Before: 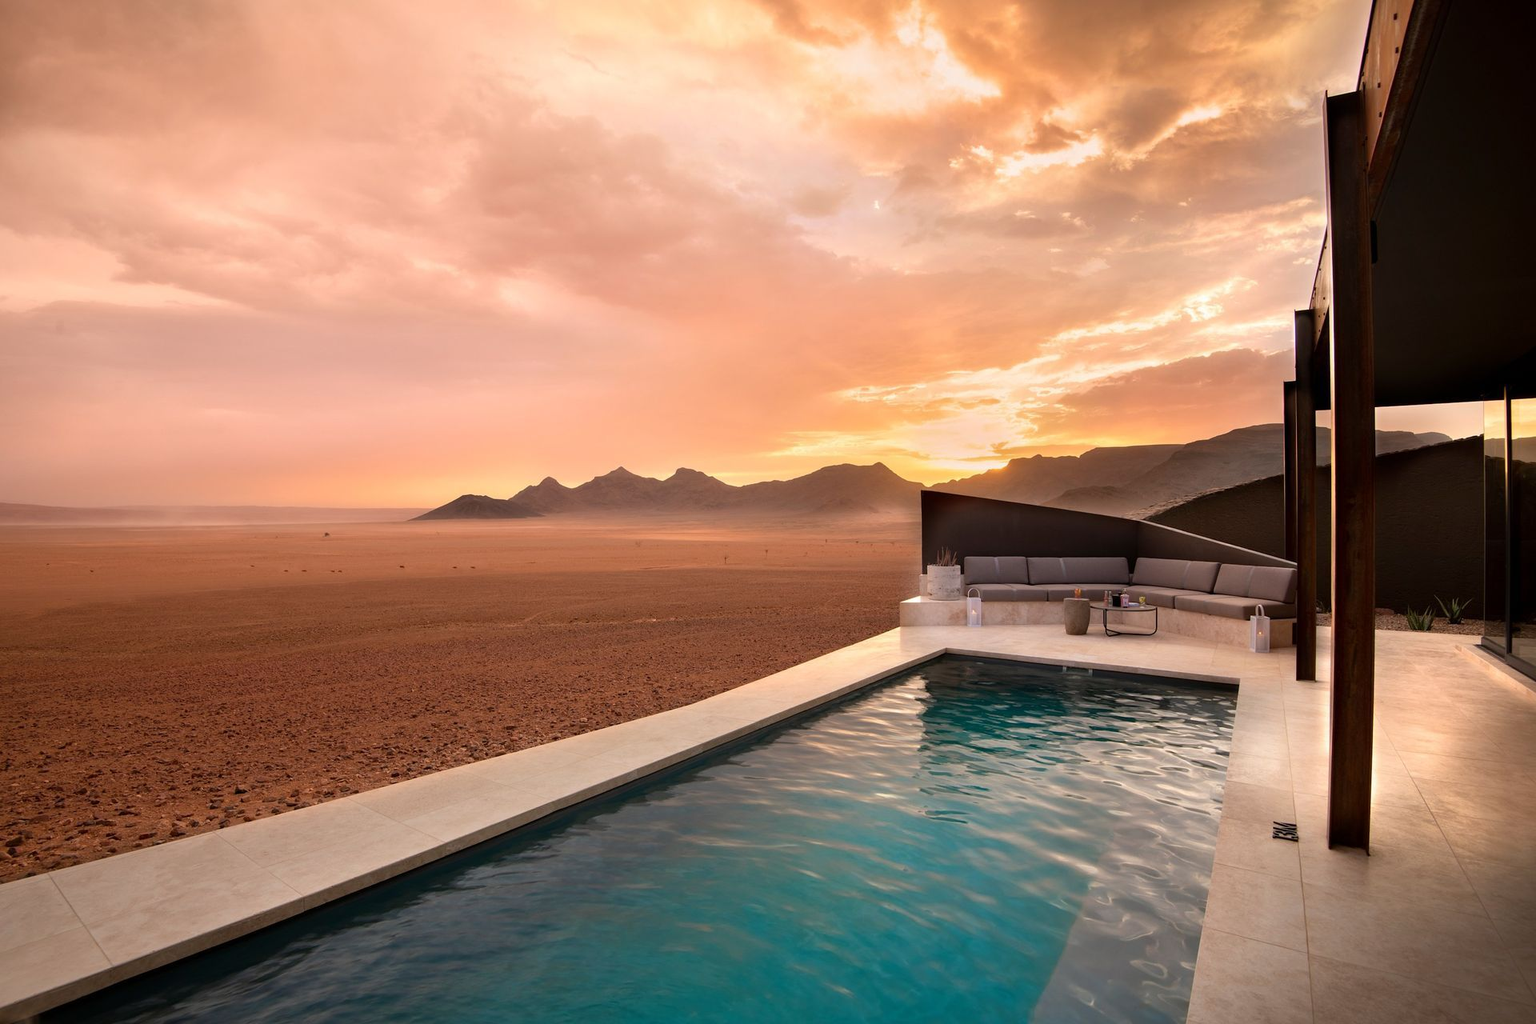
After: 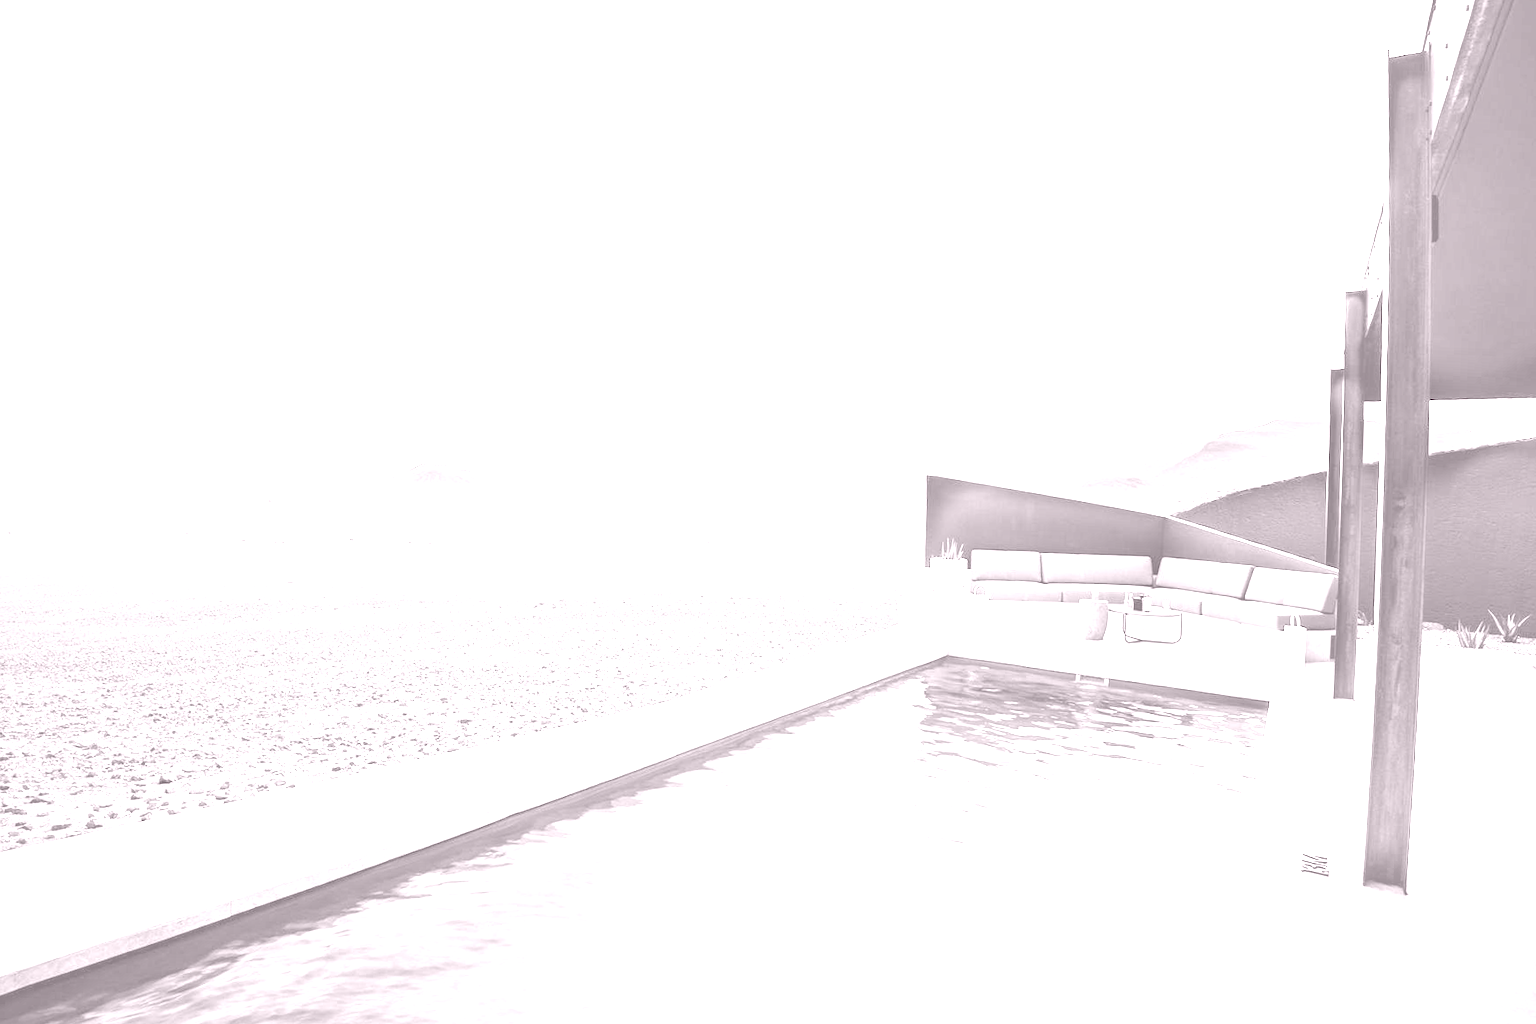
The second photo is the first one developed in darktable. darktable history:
crop and rotate: angle -1.96°, left 3.097%, top 4.154%, right 1.586%, bottom 0.529%
contrast brightness saturation: saturation 0.5
exposure: black level correction 0, exposure 2 EV, compensate highlight preservation false
colorize: hue 25.2°, saturation 83%, source mix 82%, lightness 79%, version 1
local contrast: on, module defaults
